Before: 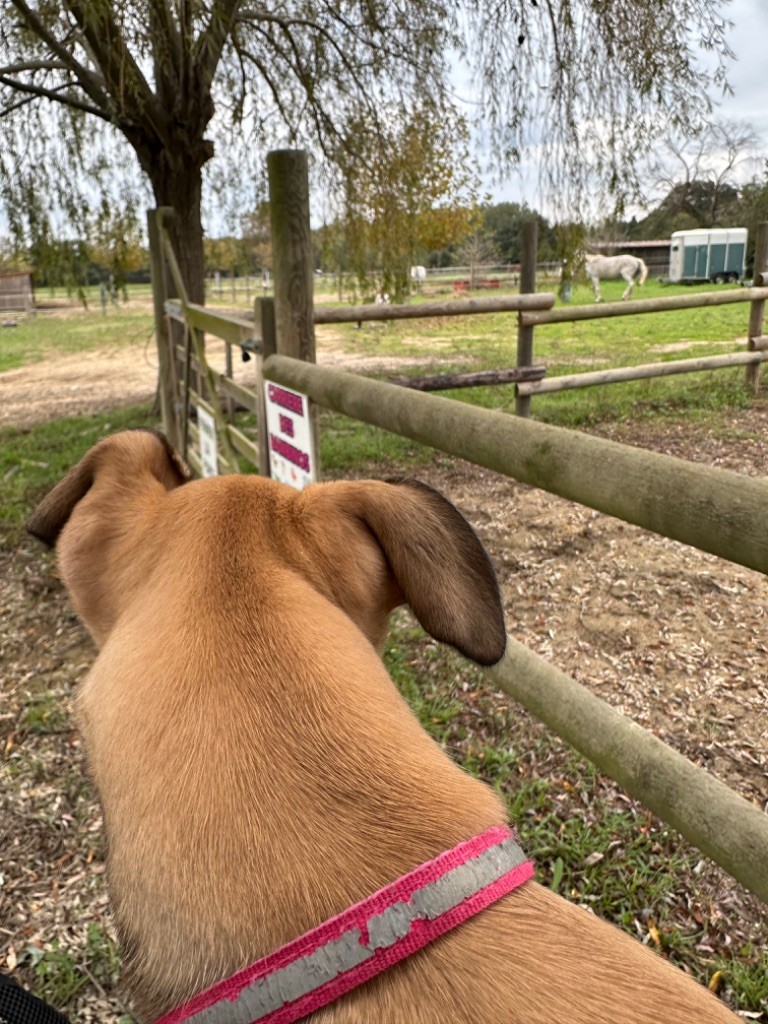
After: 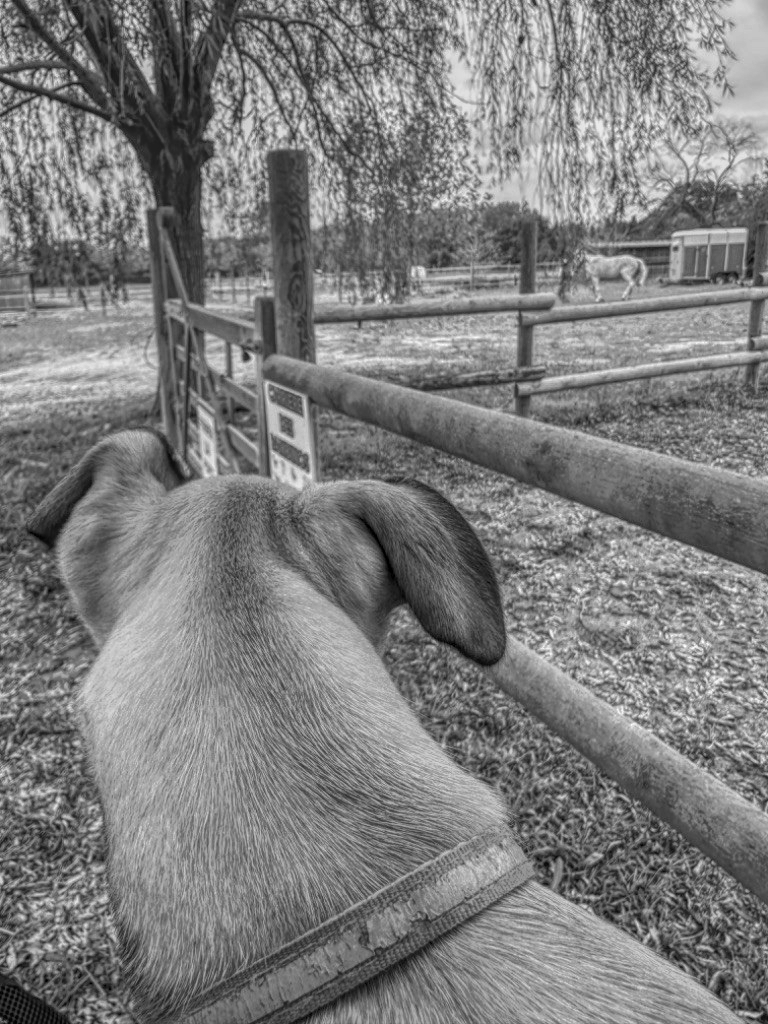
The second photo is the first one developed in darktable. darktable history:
local contrast: highlights 20%, shadows 30%, detail 200%, midtone range 0.2
monochrome: a 26.22, b 42.67, size 0.8
